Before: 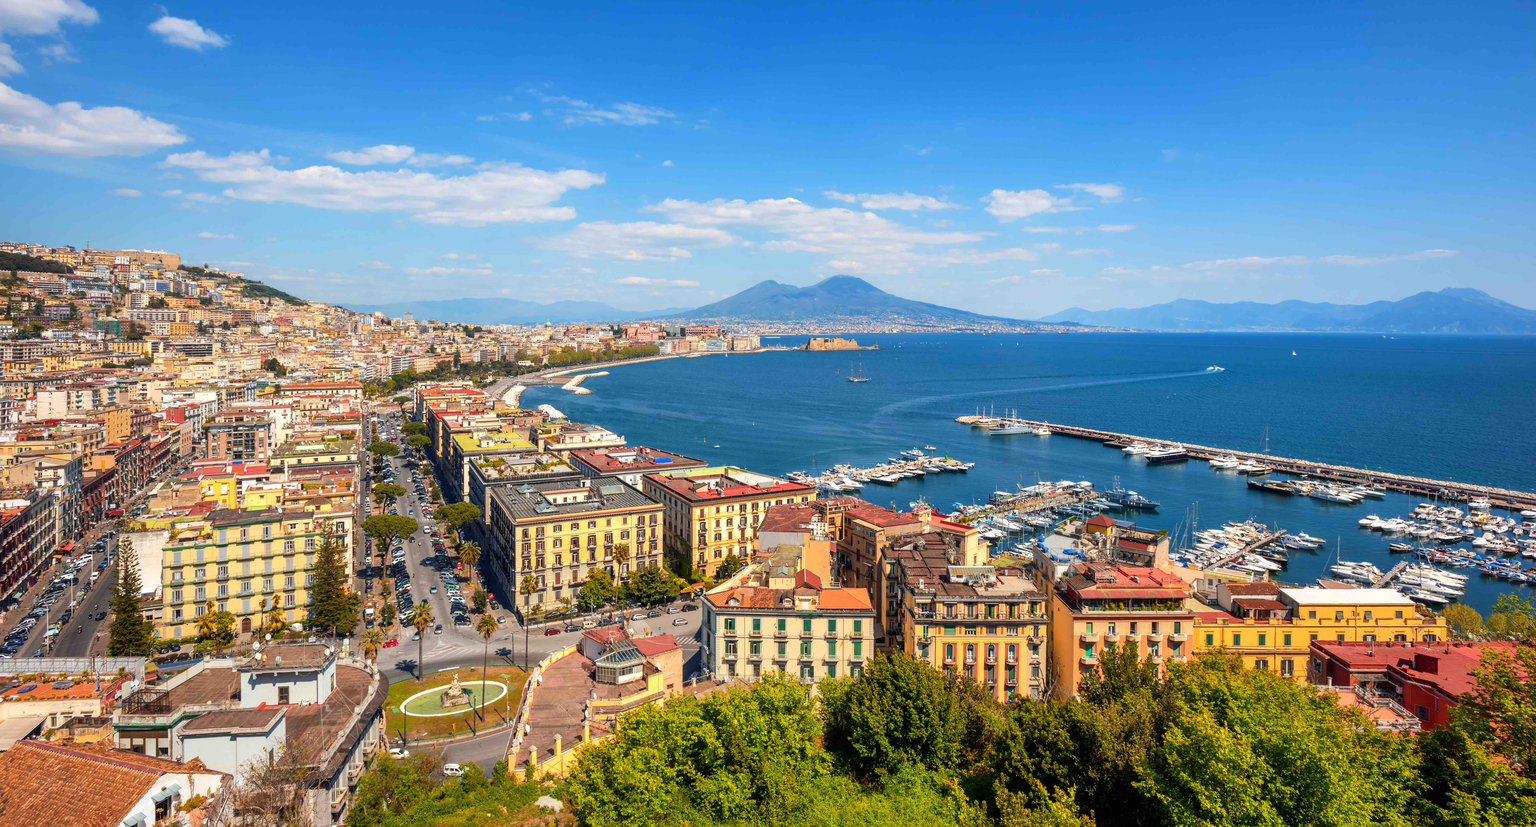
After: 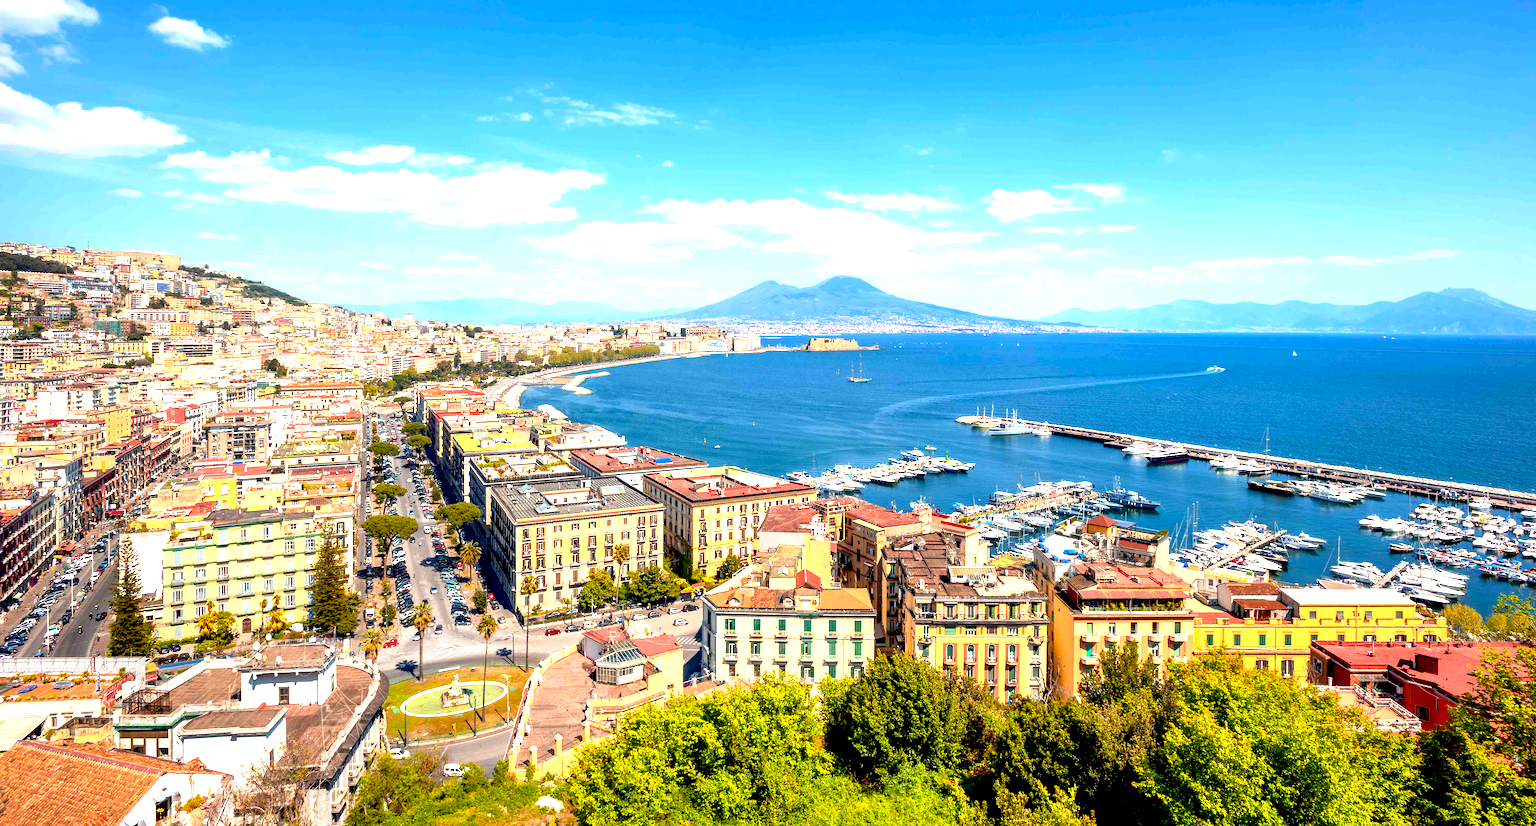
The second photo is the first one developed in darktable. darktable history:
exposure: black level correction 0.011, exposure 1.081 EV, compensate highlight preservation false
